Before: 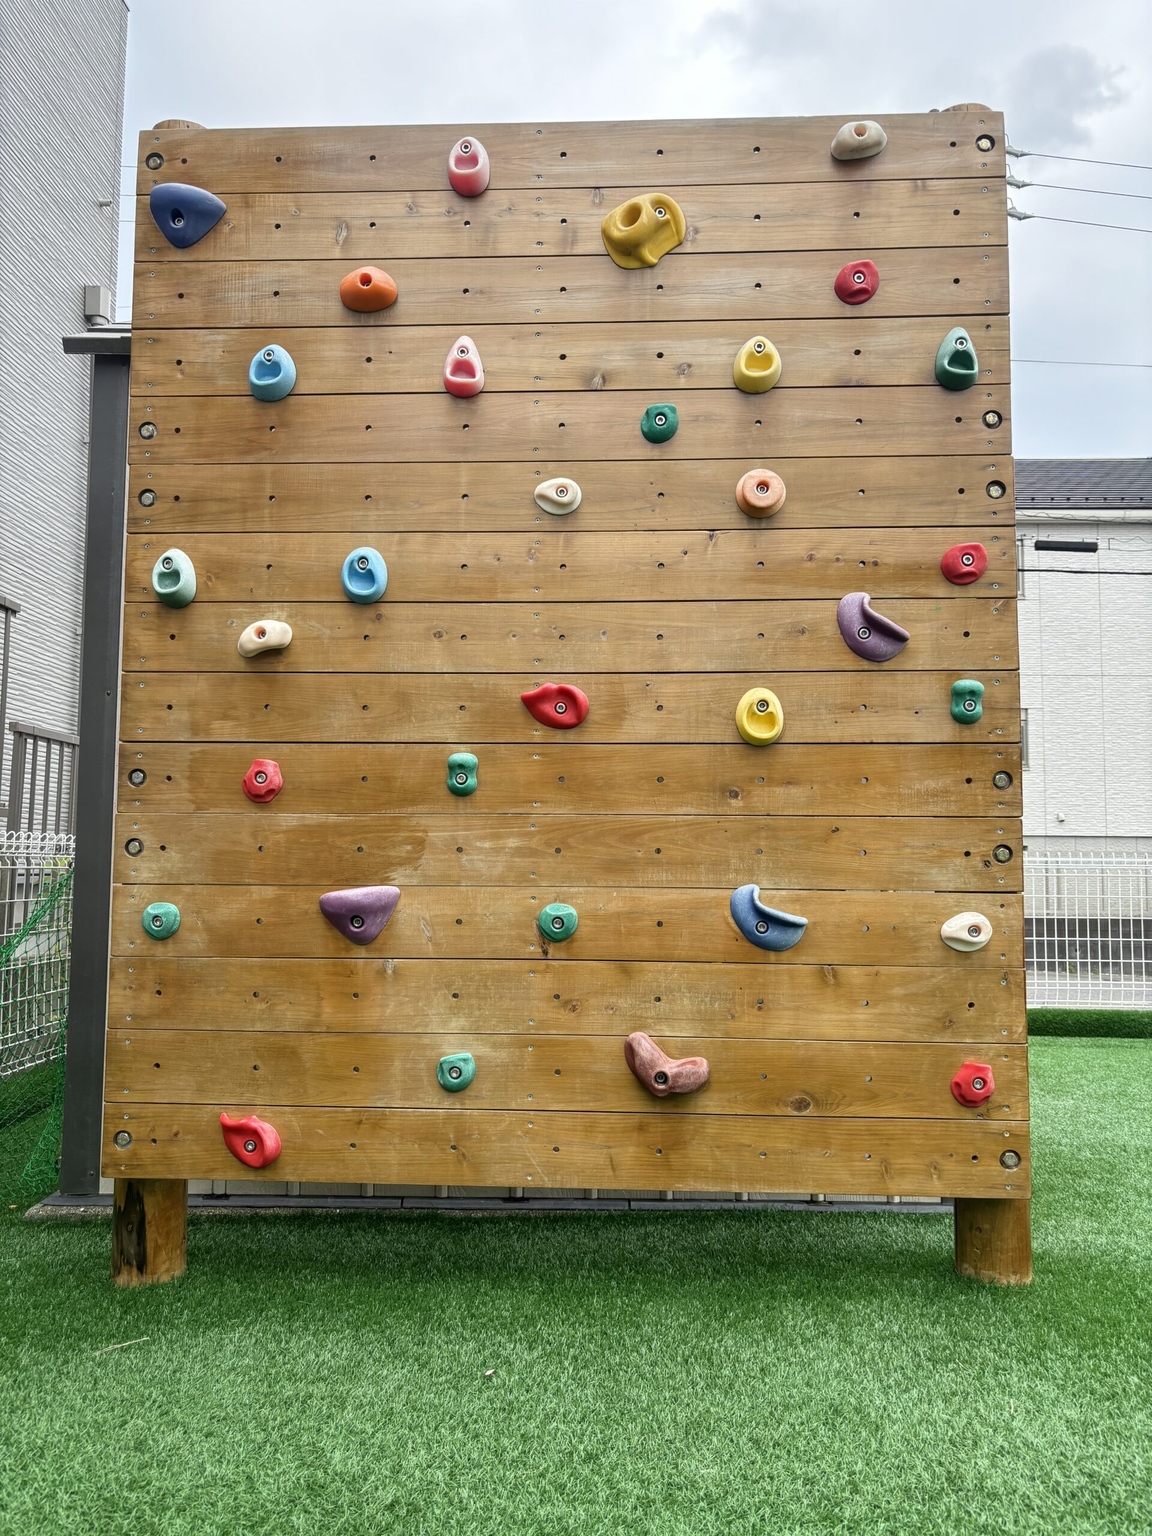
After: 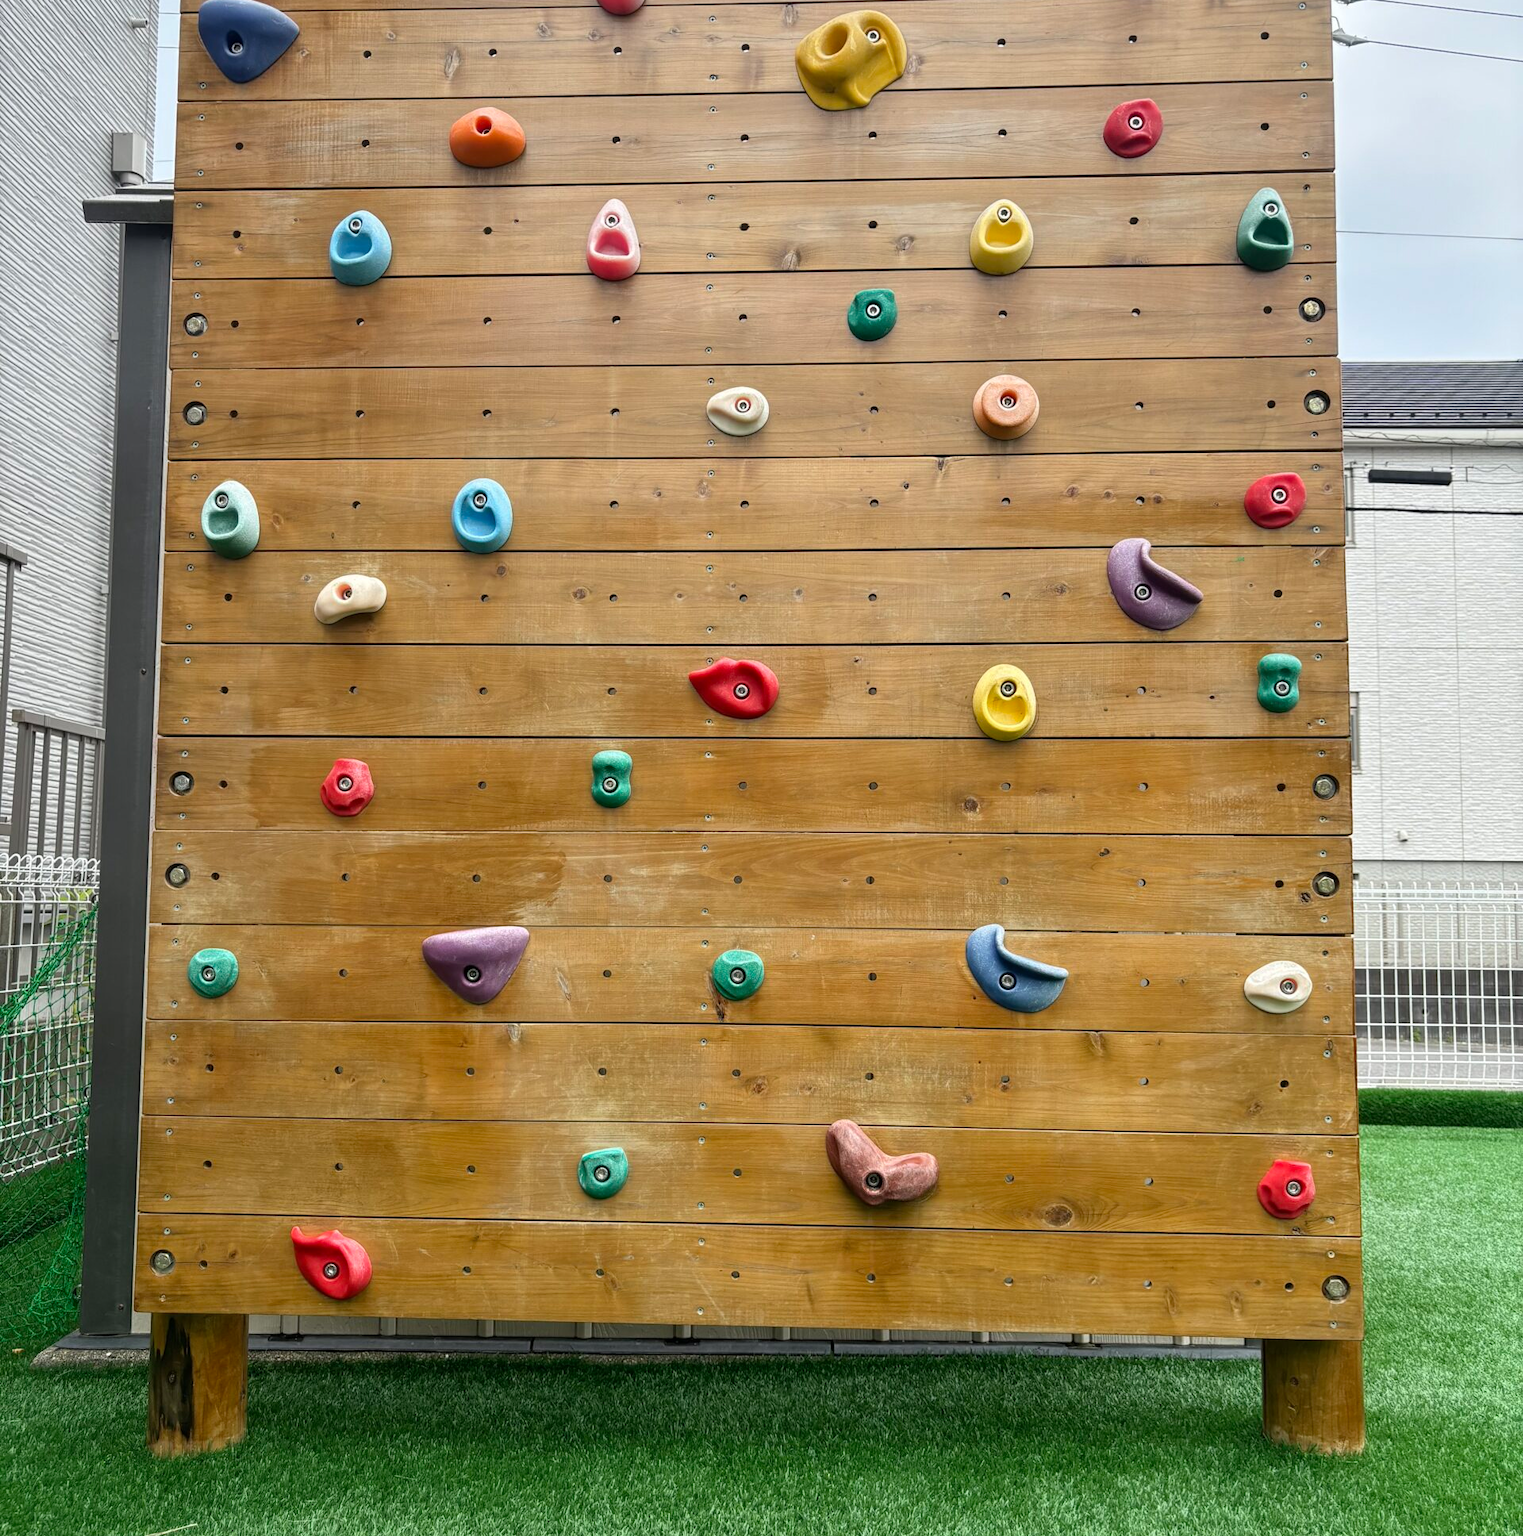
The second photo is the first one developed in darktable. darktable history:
crop and rotate: top 12.08%, bottom 12.291%
